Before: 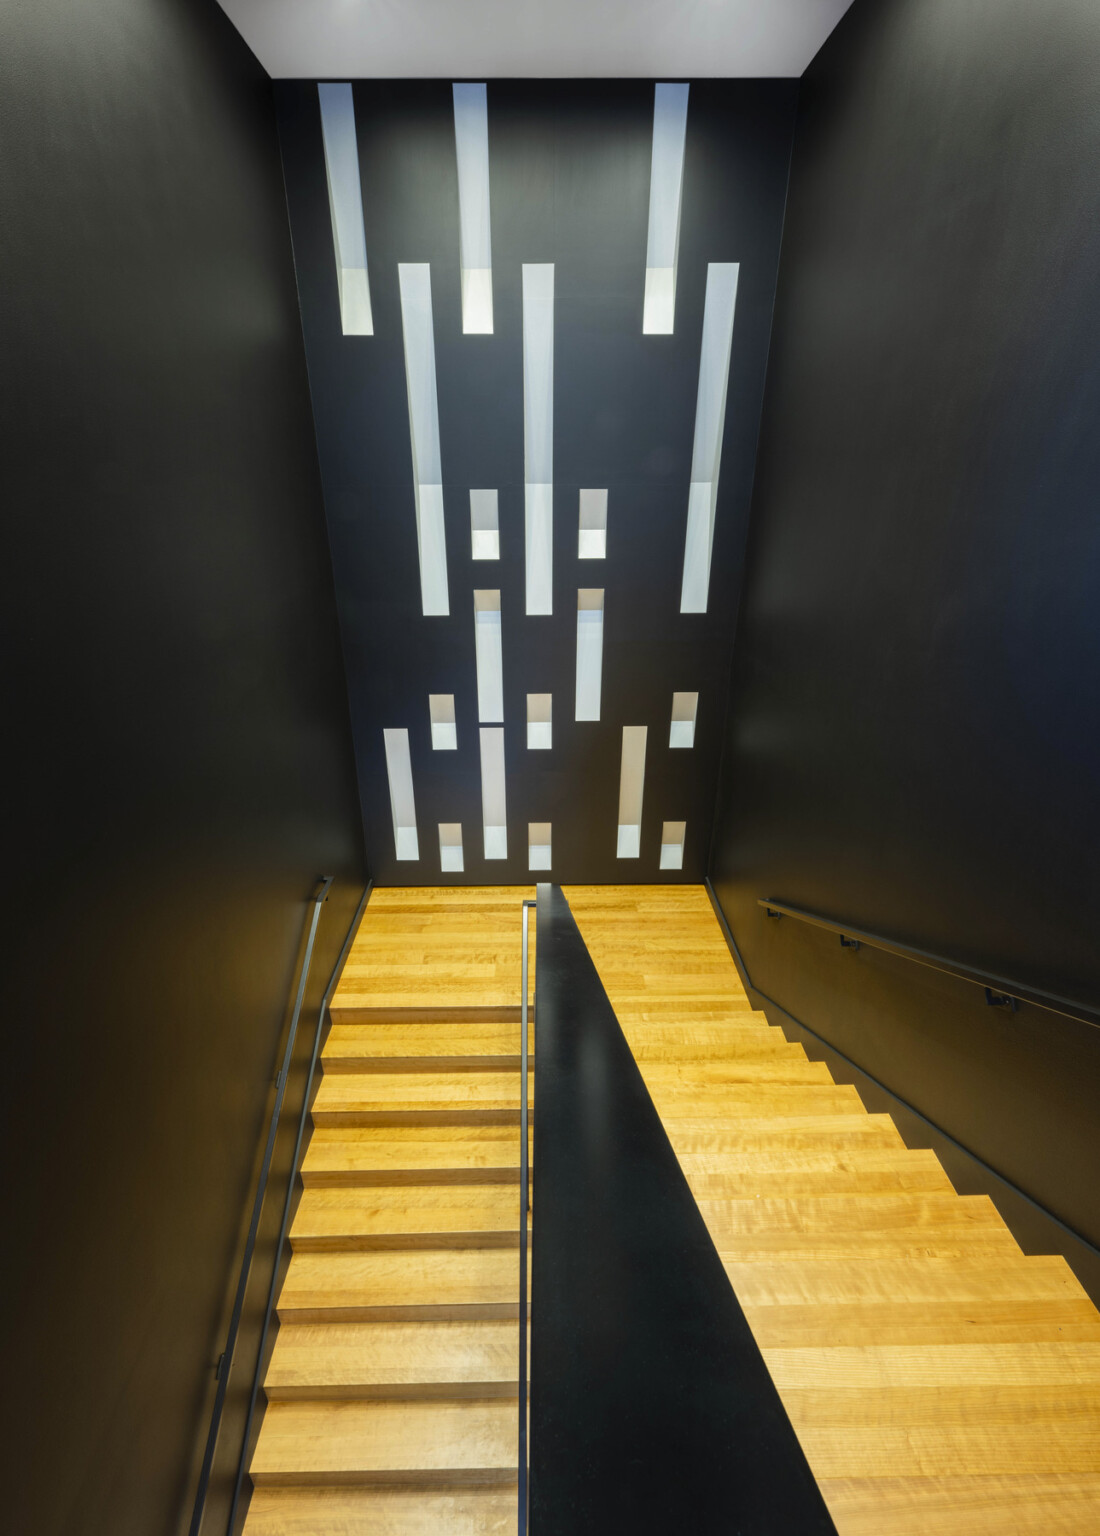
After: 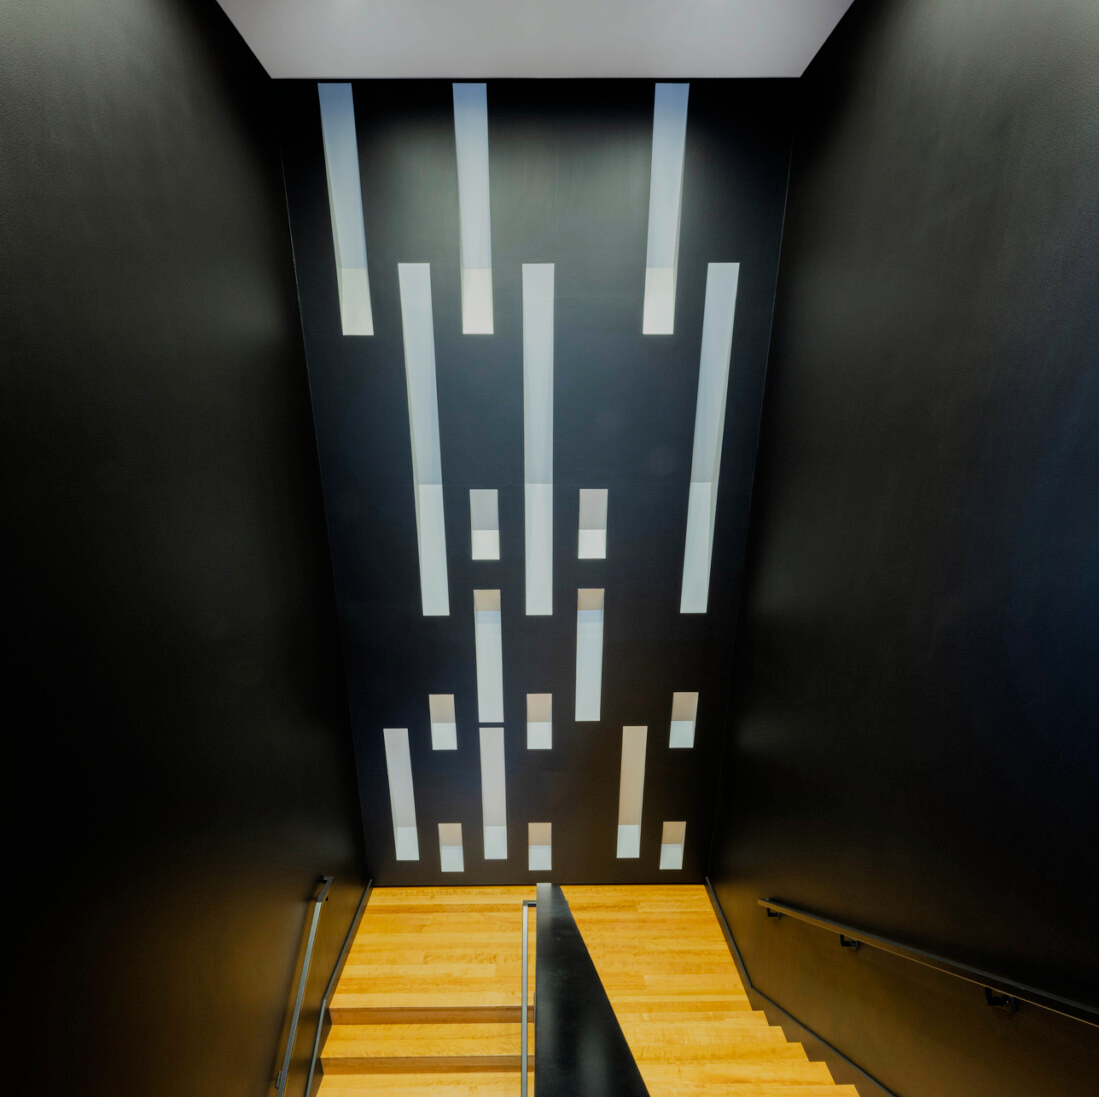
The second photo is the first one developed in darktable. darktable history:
crop: bottom 28.576%
filmic rgb: black relative exposure -7.65 EV, white relative exposure 4.56 EV, hardness 3.61
